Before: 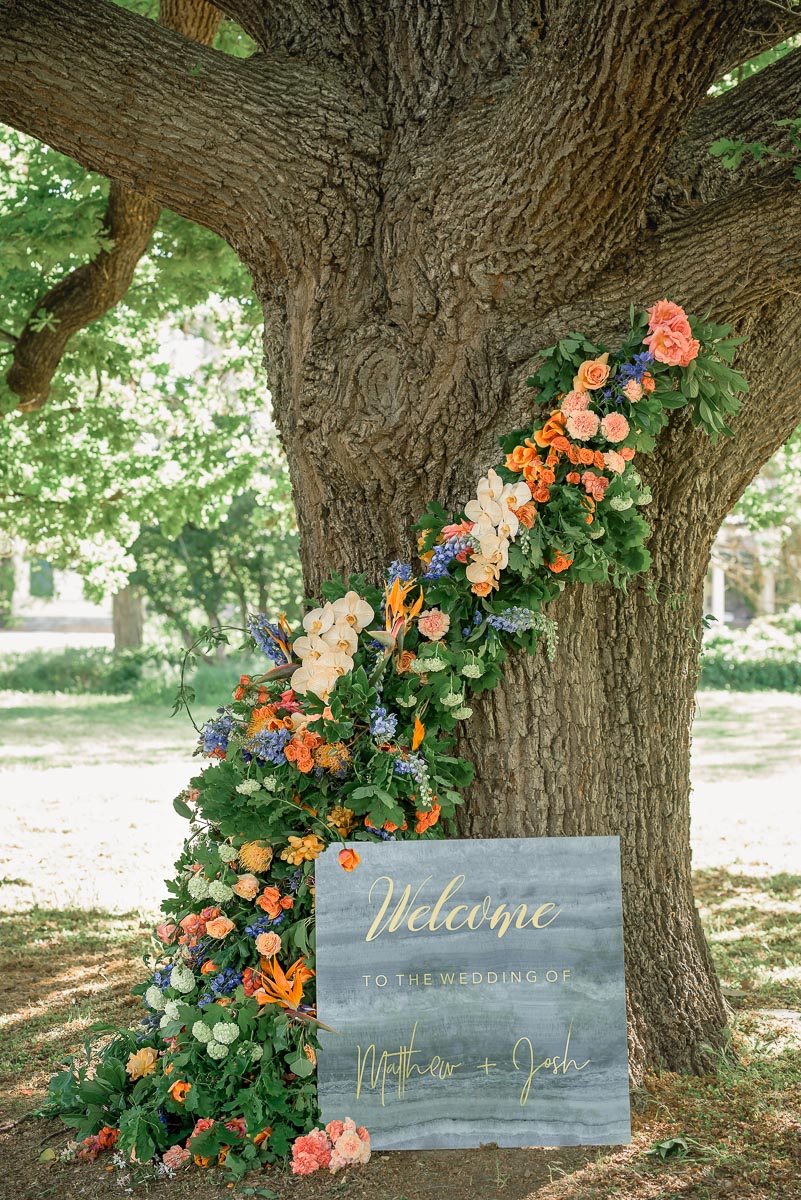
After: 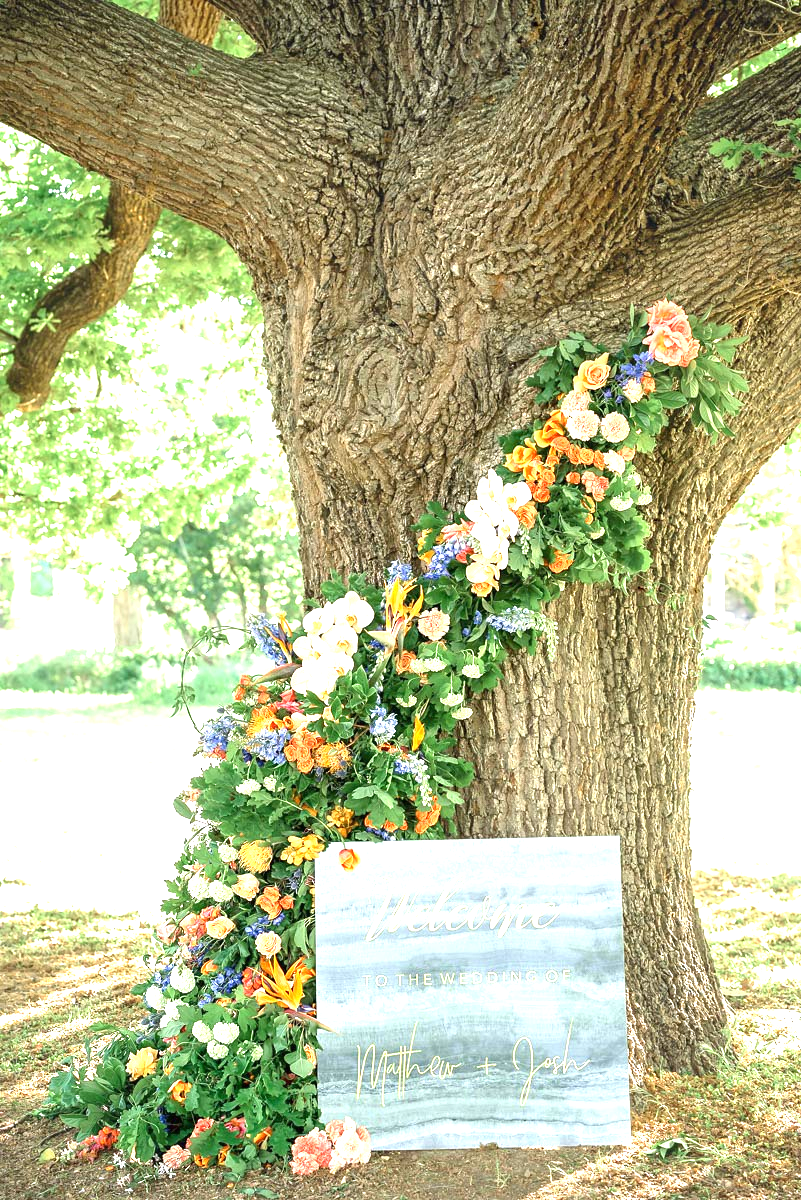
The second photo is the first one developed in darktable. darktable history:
exposure: black level correction 0, exposure 1.625 EV, compensate exposure bias true, compensate highlight preservation false
